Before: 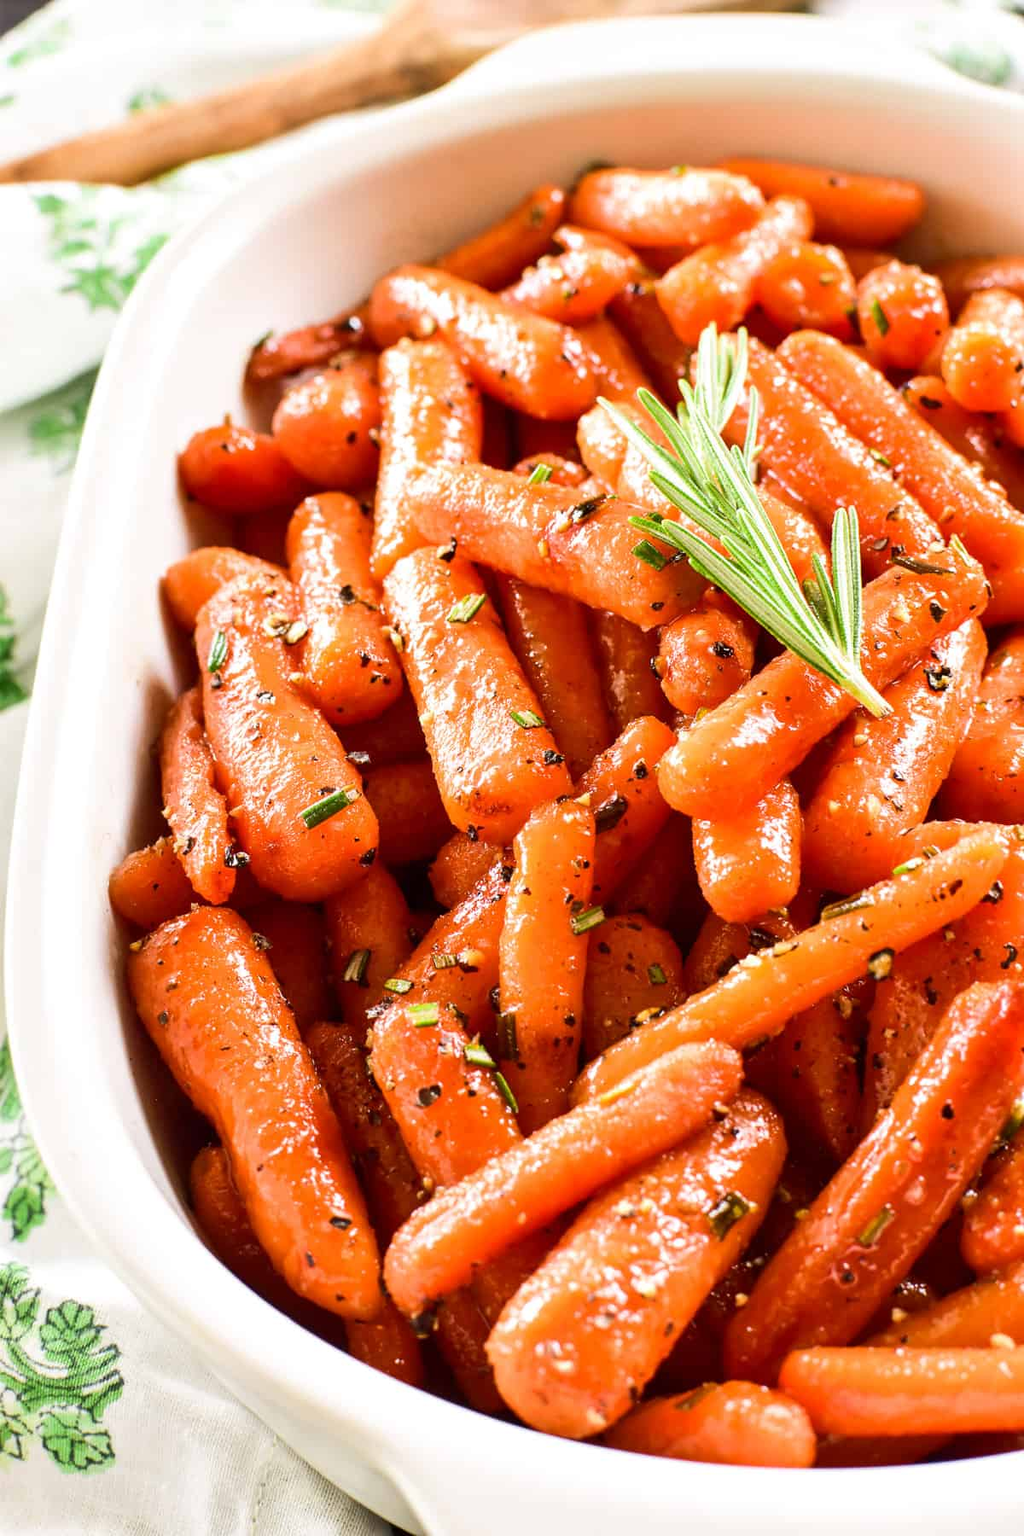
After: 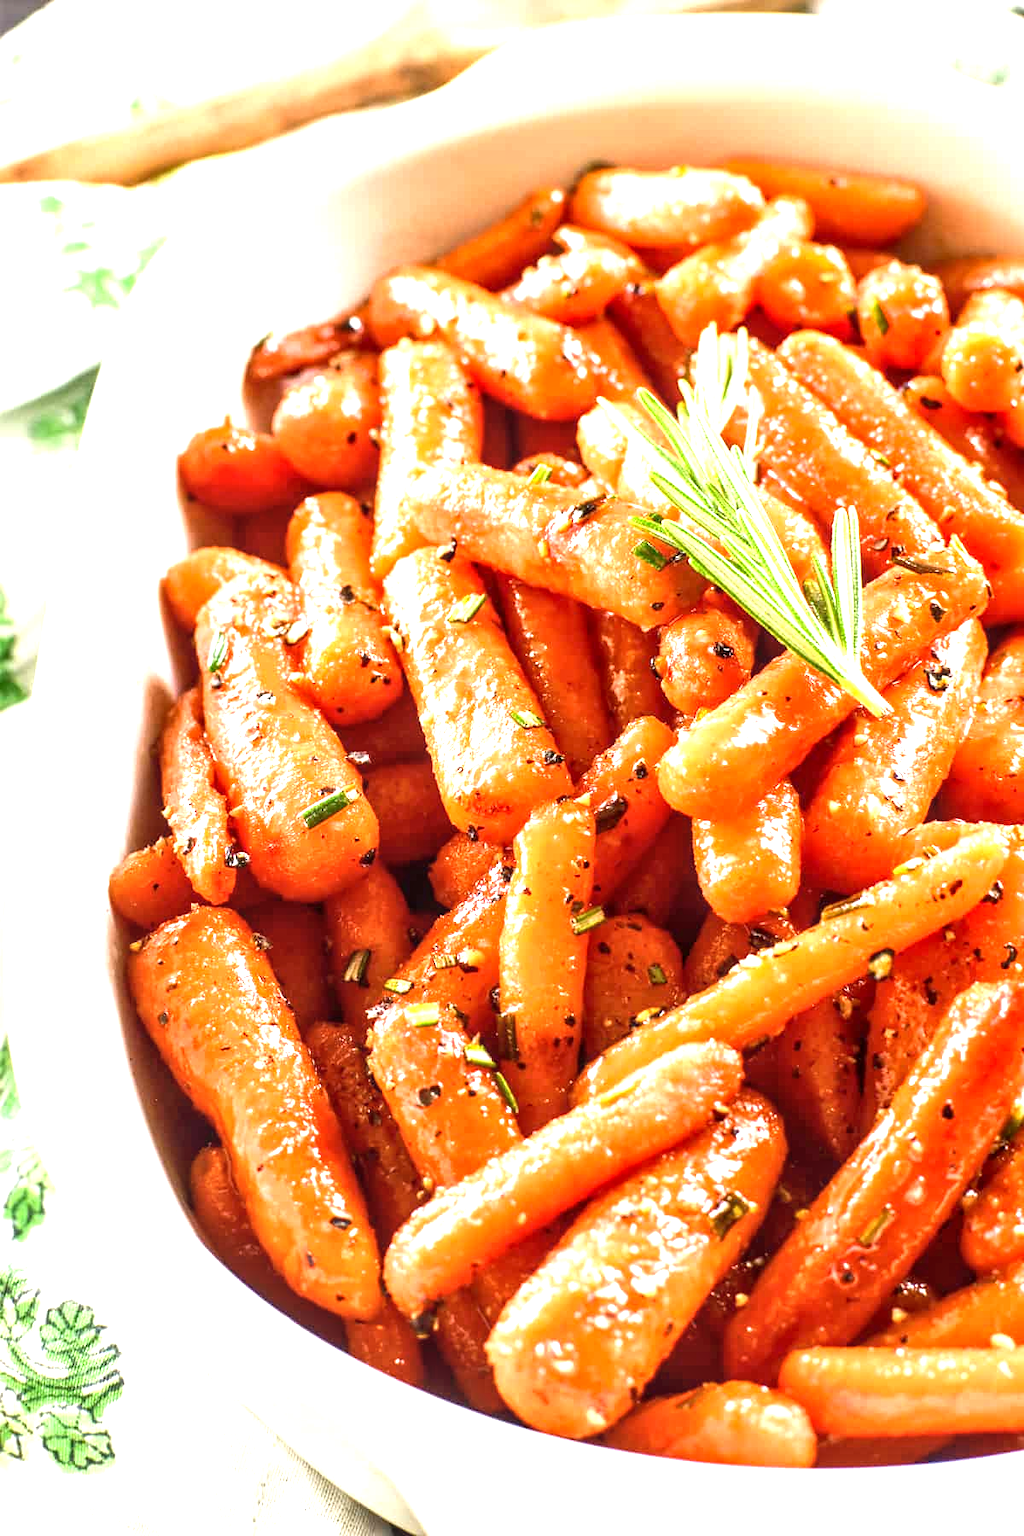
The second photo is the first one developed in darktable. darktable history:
local contrast: on, module defaults
exposure: black level correction 0, exposure 0.95 EV, compensate exposure bias true, compensate highlight preservation false
